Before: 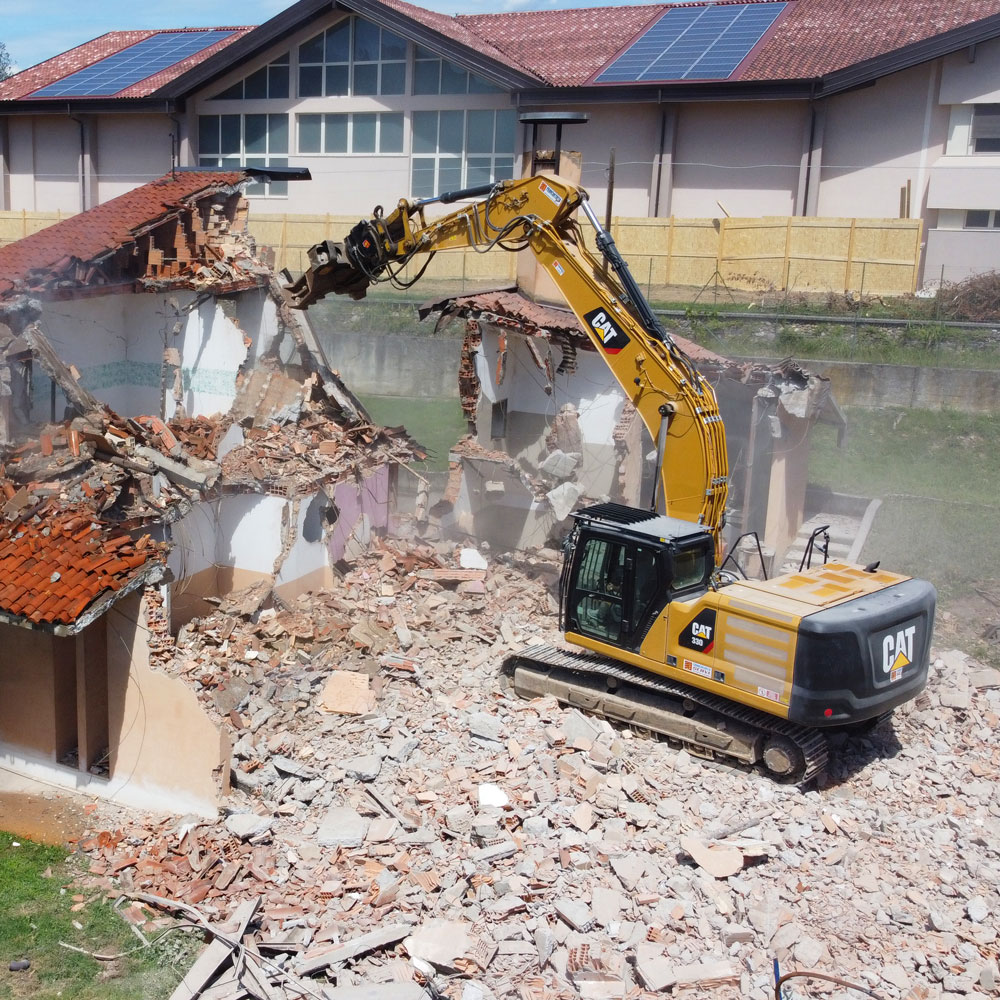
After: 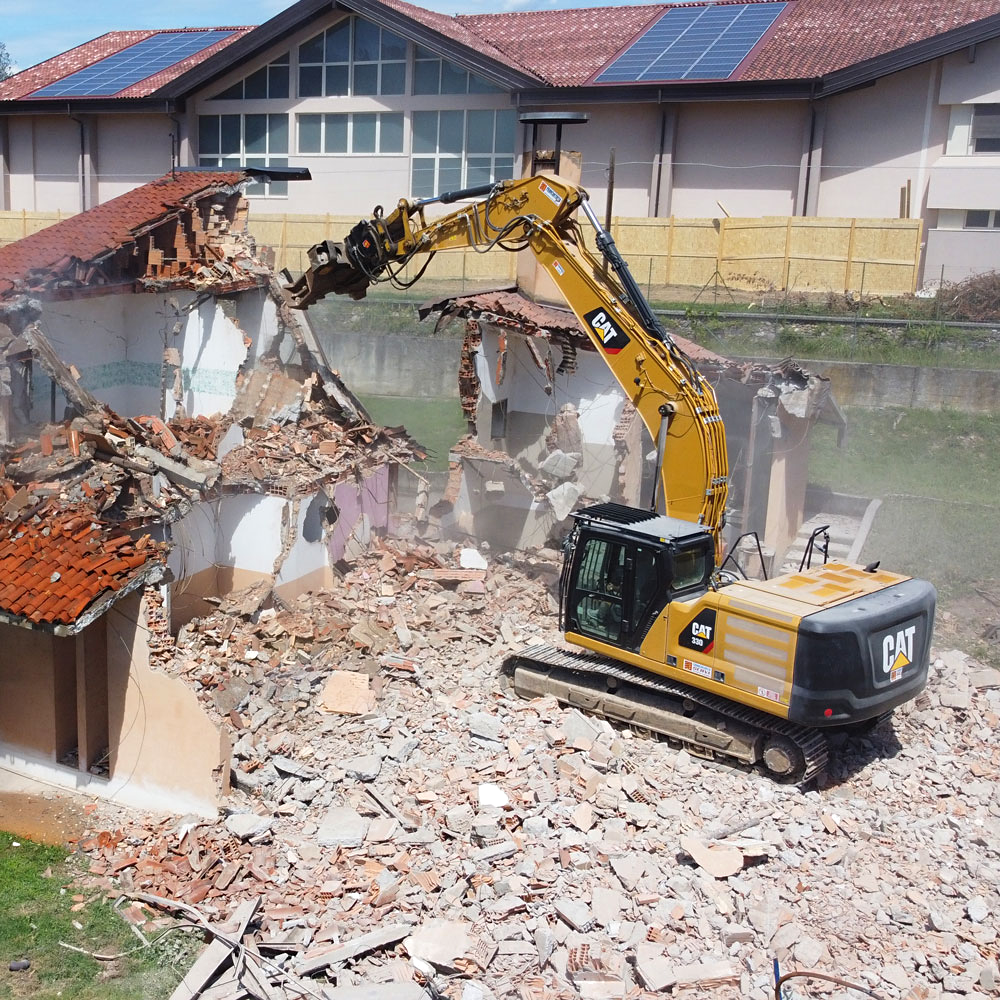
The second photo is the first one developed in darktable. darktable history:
sharpen: amount 0.209
exposure: black level correction -0.001, exposure 0.079 EV, compensate highlight preservation false
